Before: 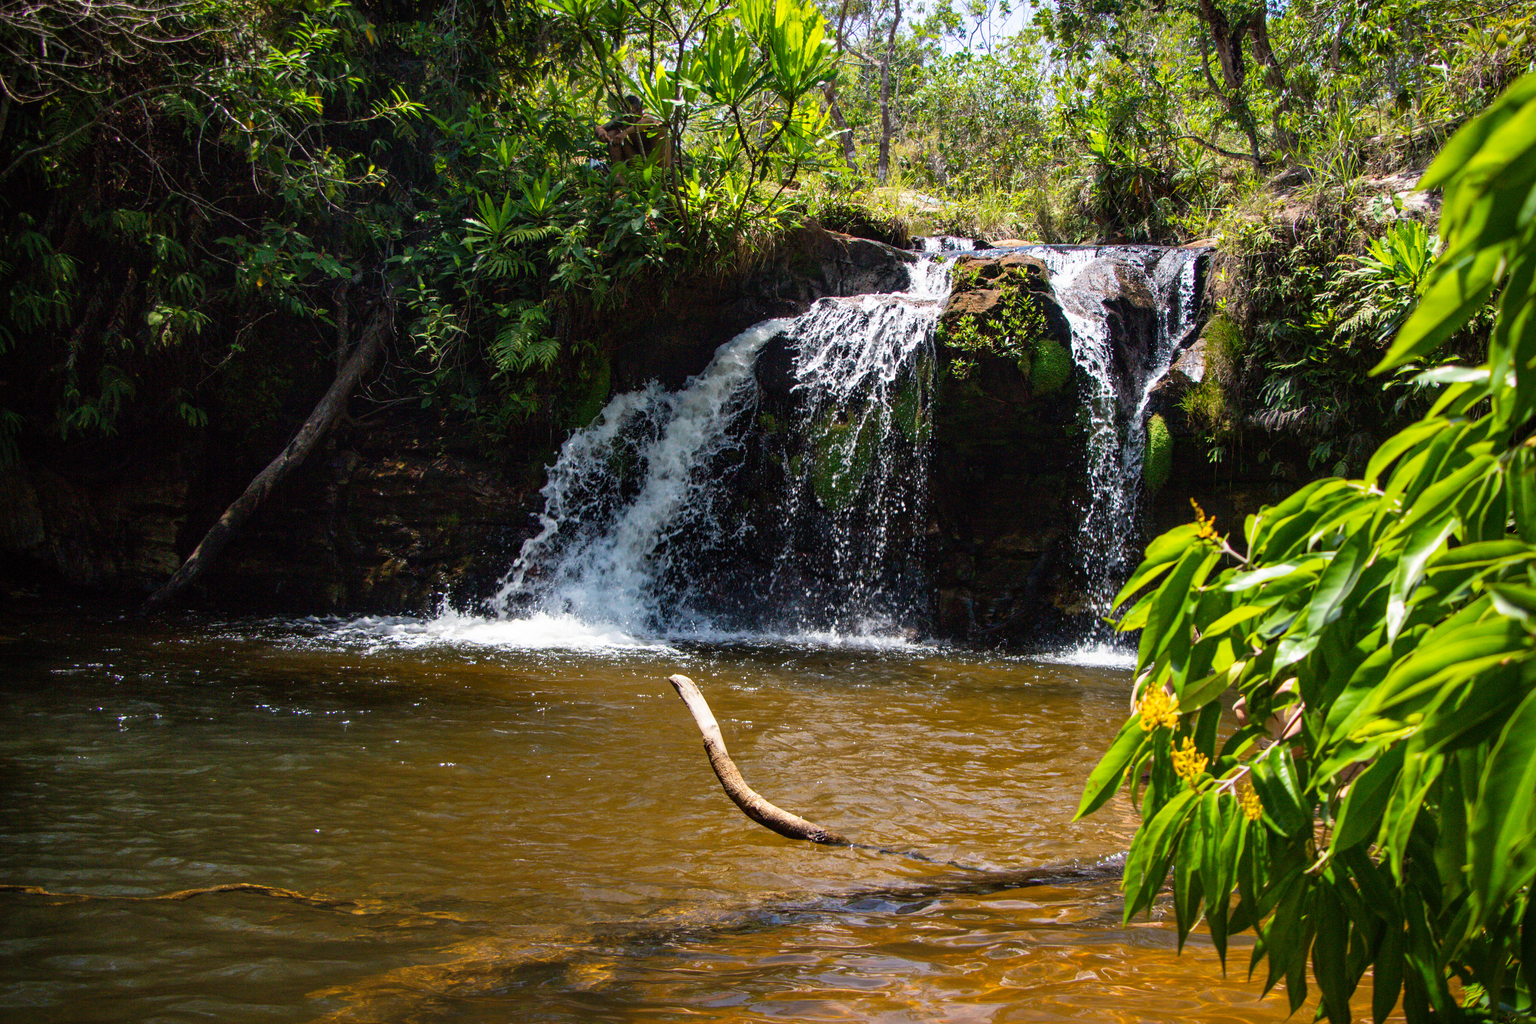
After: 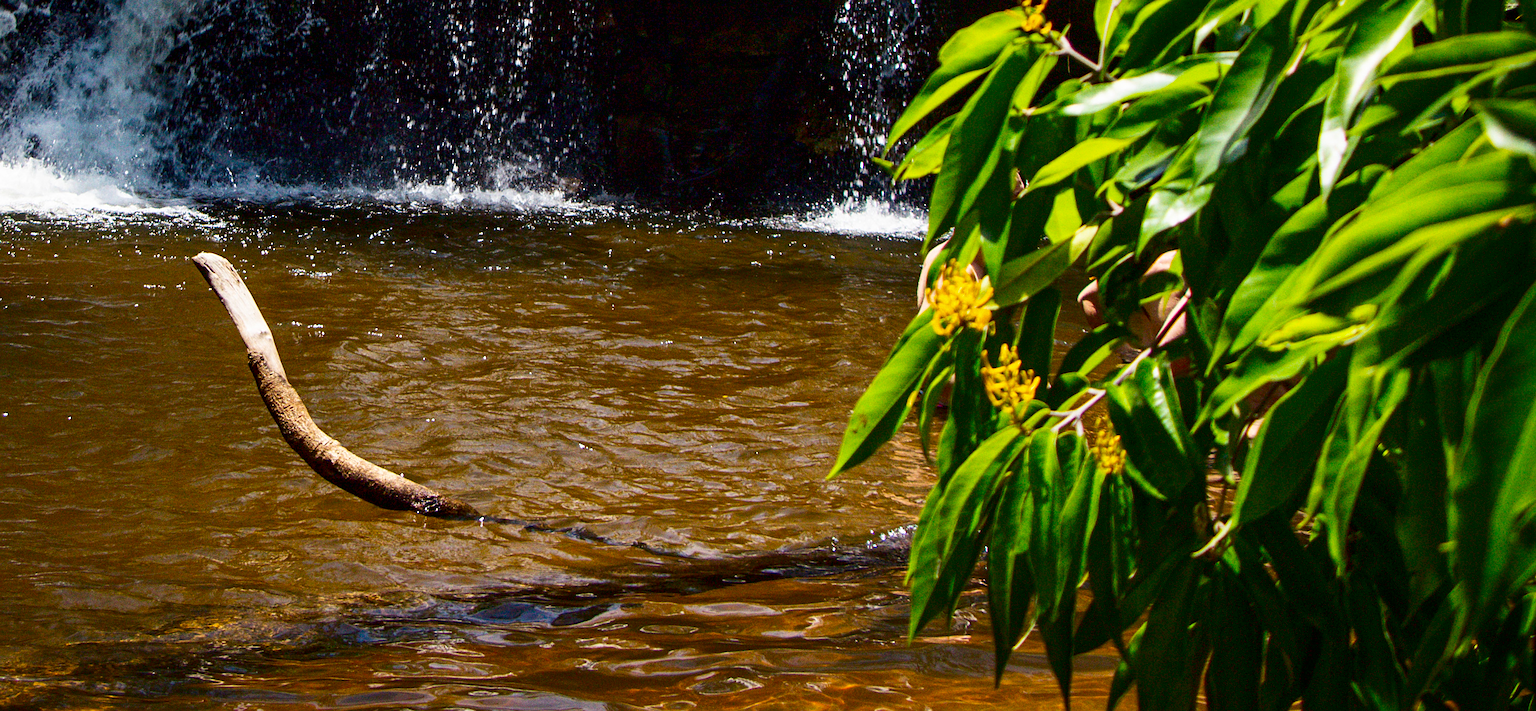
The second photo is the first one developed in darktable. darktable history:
grain: coarseness 3.21 ISO
rotate and perspective: rotation -0.45°, automatic cropping original format, crop left 0.008, crop right 0.992, crop top 0.012, crop bottom 0.988
sharpen: on, module defaults
crop and rotate: left 35.509%, top 50.238%, bottom 4.934%
contrast brightness saturation: contrast 0.13, brightness -0.24, saturation 0.14
